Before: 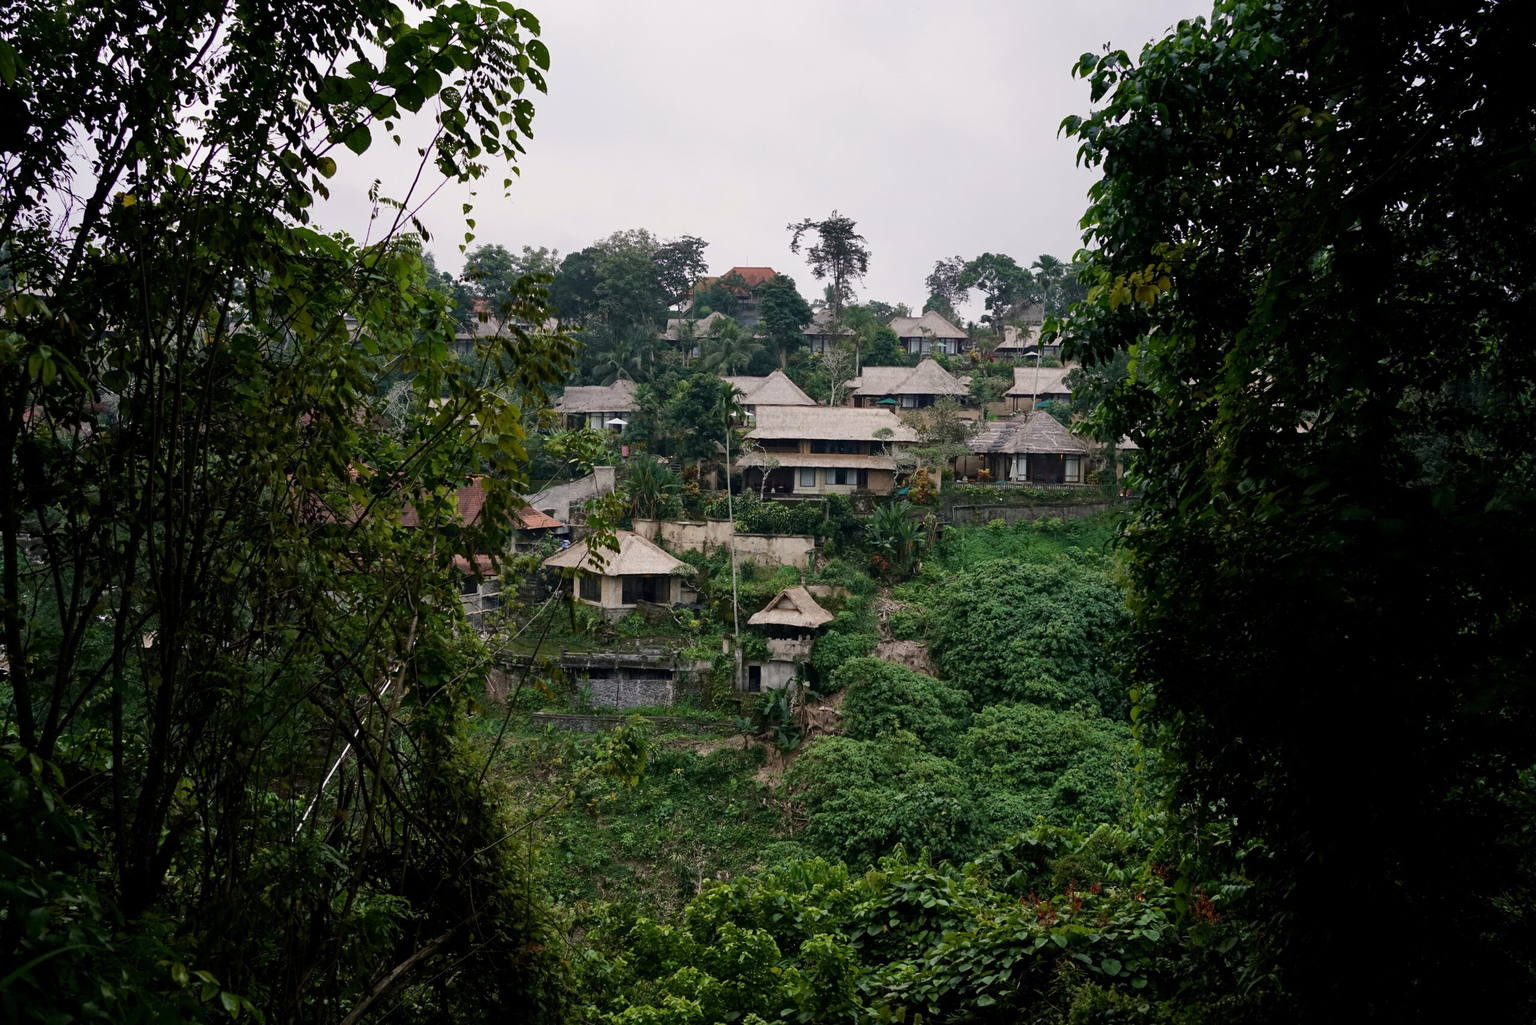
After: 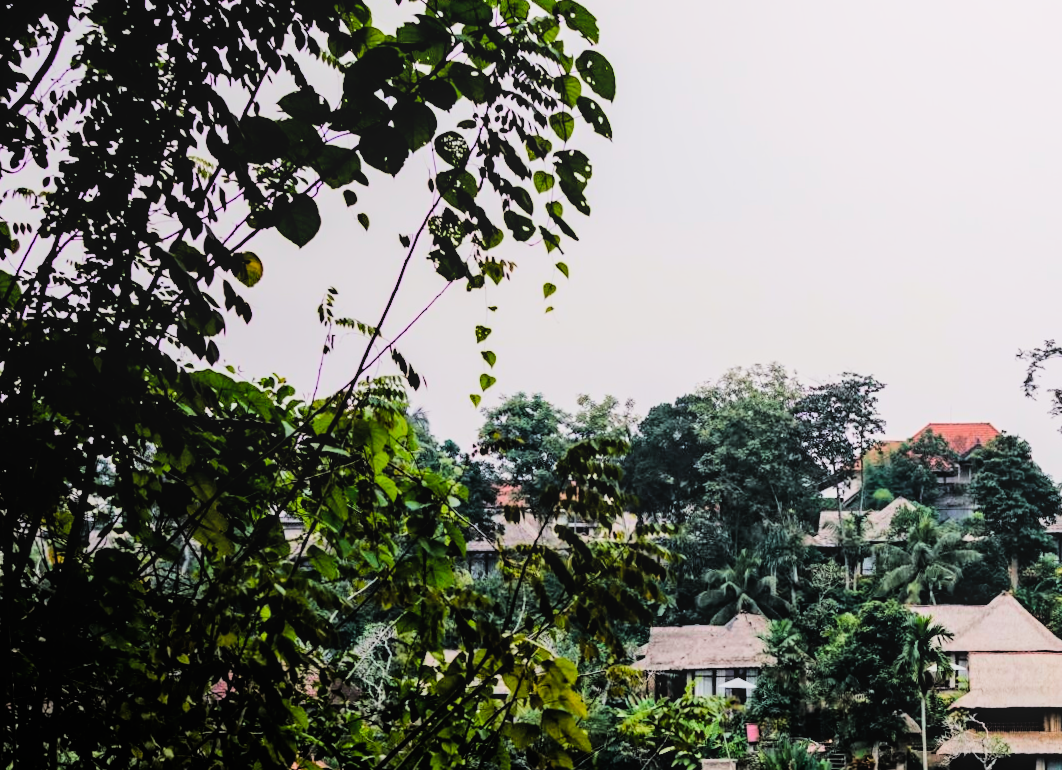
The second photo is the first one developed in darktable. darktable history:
local contrast: detail 110%
rotate and perspective: rotation -1°, crop left 0.011, crop right 0.989, crop top 0.025, crop bottom 0.975
tone curve: curves: ch0 [(0, 0) (0.004, 0) (0.133, 0.071) (0.325, 0.456) (0.832, 0.957) (1, 1)], color space Lab, linked channels, preserve colors none
crop and rotate: left 10.817%, top 0.062%, right 47.194%, bottom 53.626%
haze removal: adaptive false
filmic rgb: black relative exposure -7.65 EV, white relative exposure 4.56 EV, hardness 3.61
